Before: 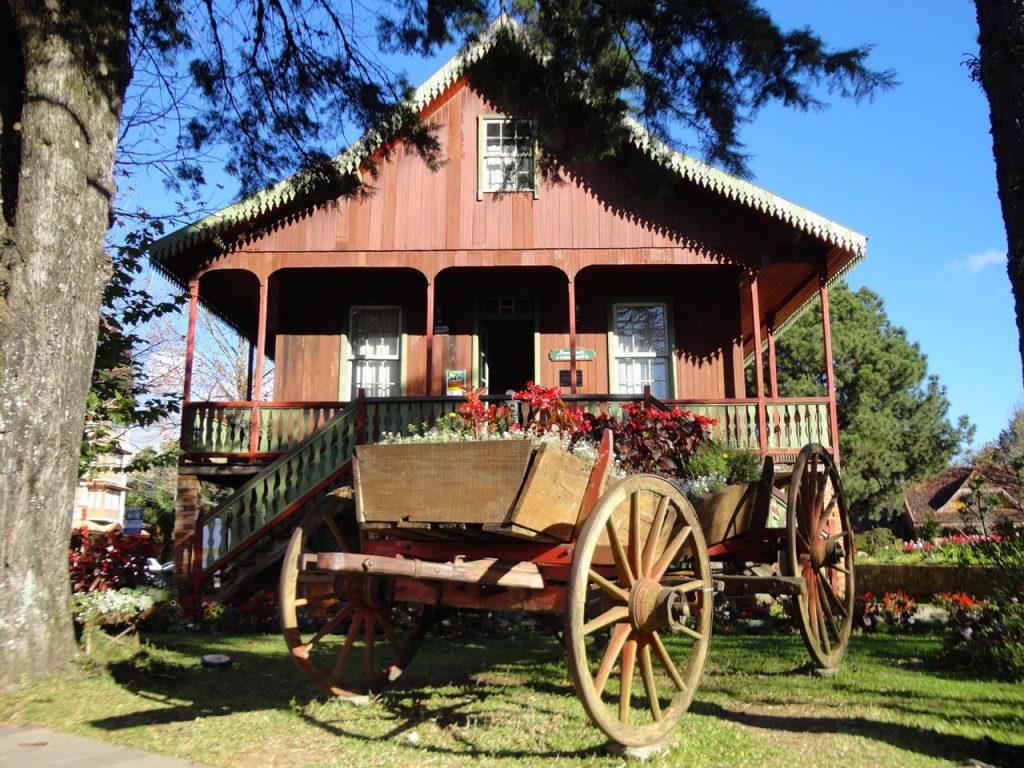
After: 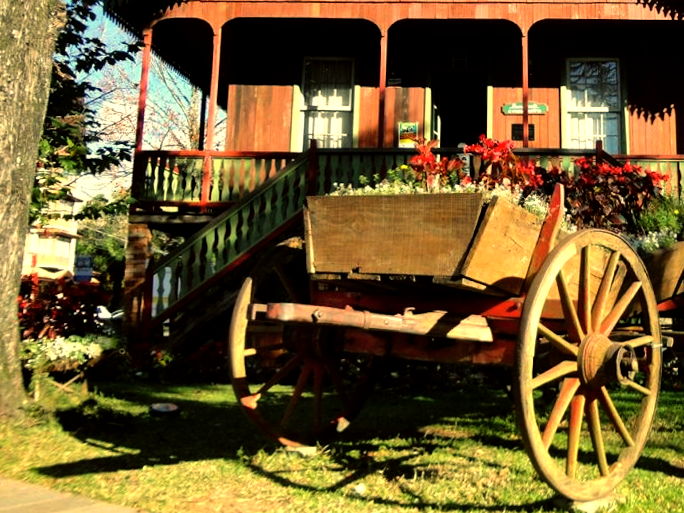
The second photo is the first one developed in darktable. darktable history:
crop and rotate: angle -0.82°, left 3.85%, top 31.828%, right 27.992%
color balance: mode lift, gamma, gain (sRGB), lift [1.014, 0.966, 0.918, 0.87], gamma [0.86, 0.734, 0.918, 0.976], gain [1.063, 1.13, 1.063, 0.86]
shadows and highlights: white point adjustment 0.05, highlights color adjustment 55.9%, soften with gaussian
